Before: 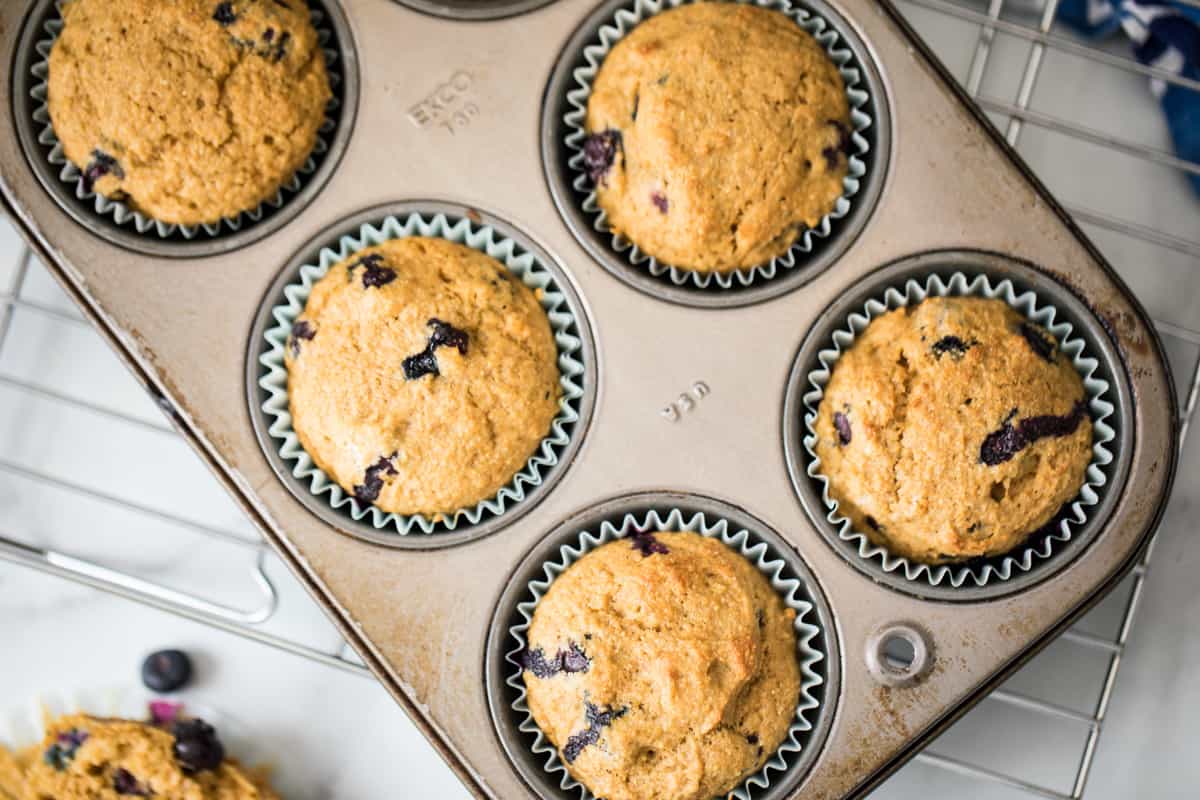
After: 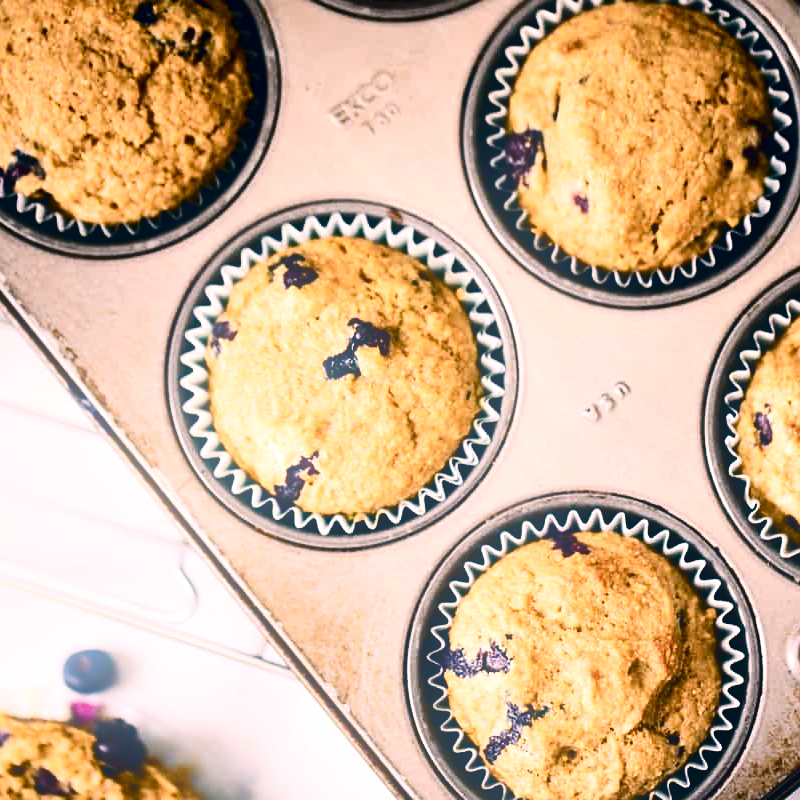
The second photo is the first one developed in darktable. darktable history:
sharpen: amount 0.2
crop and rotate: left 6.617%, right 26.717%
color zones: curves: ch1 [(0.077, 0.436) (0.25, 0.5) (0.75, 0.5)]
color balance rgb: perceptual saturation grading › global saturation 20%, perceptual saturation grading › highlights -25%, perceptual saturation grading › shadows 50%
color correction: highlights a* 14.46, highlights b* 5.85, shadows a* -5.53, shadows b* -15.24, saturation 0.85
contrast brightness saturation: contrast 0.24, brightness -0.24, saturation 0.14
tone equalizer: -8 EV -0.417 EV, -7 EV -0.389 EV, -6 EV -0.333 EV, -5 EV -0.222 EV, -3 EV 0.222 EV, -2 EV 0.333 EV, -1 EV 0.389 EV, +0 EV 0.417 EV, edges refinement/feathering 500, mask exposure compensation -1.57 EV, preserve details no
bloom: size 13.65%, threshold 98.39%, strength 4.82%
